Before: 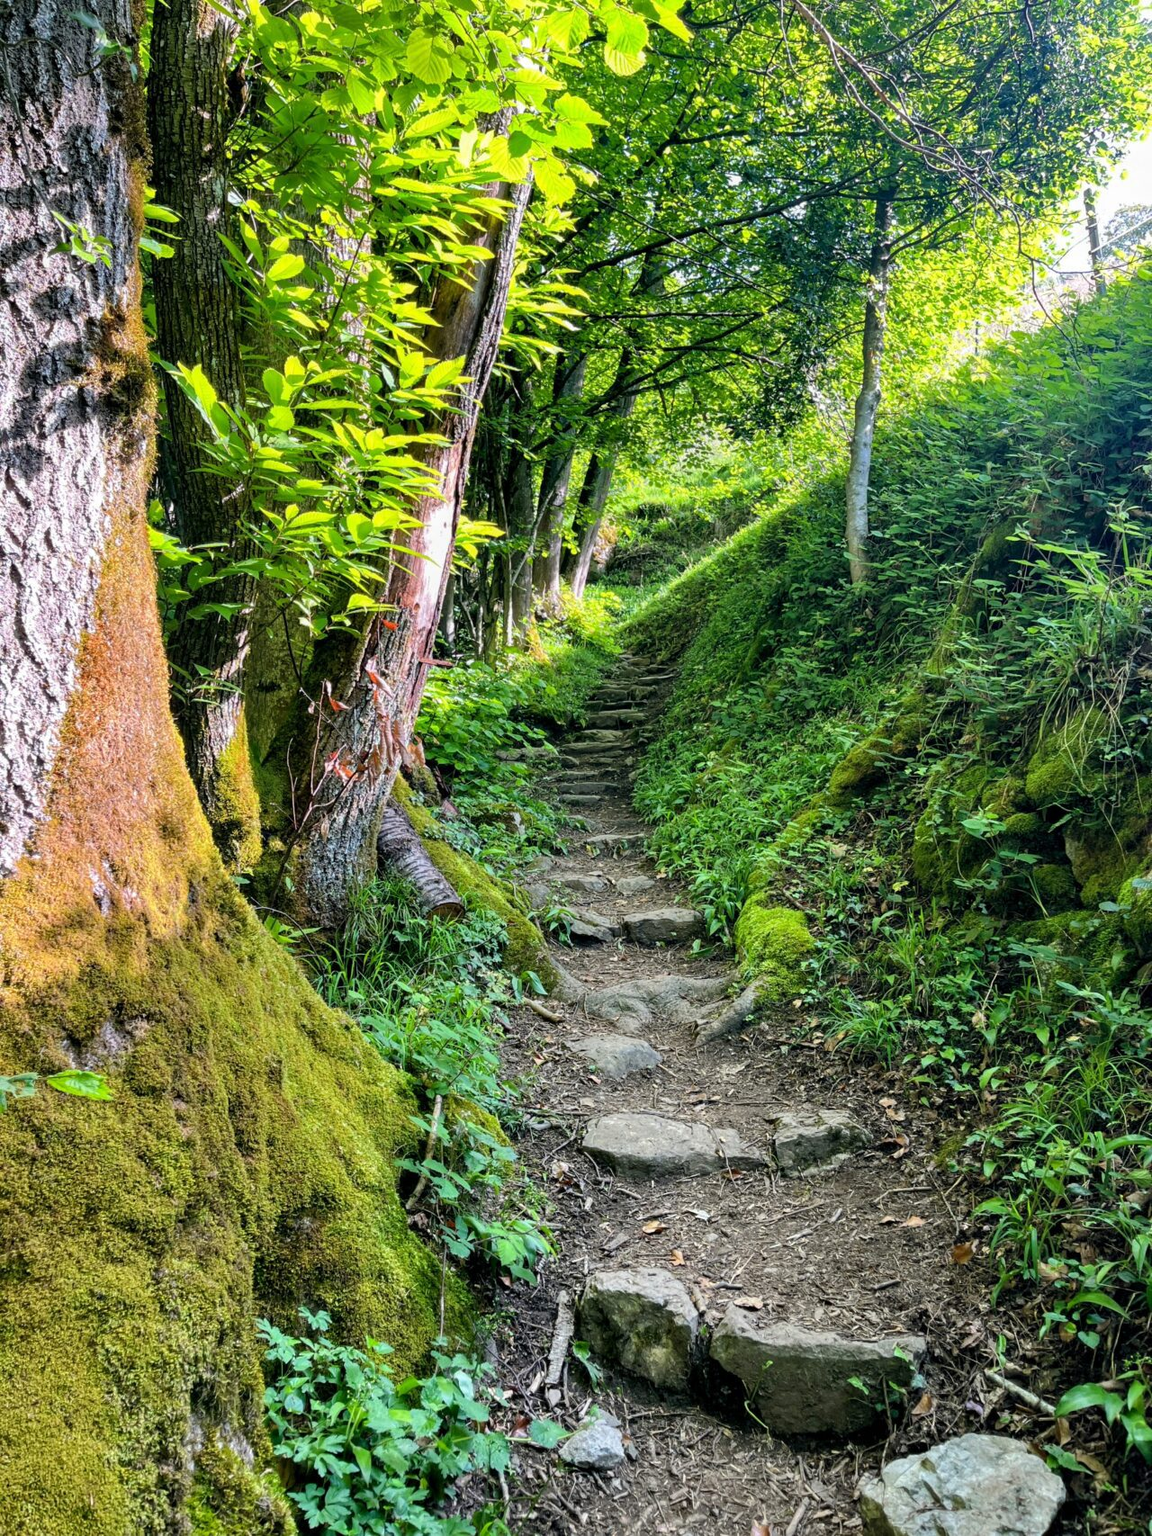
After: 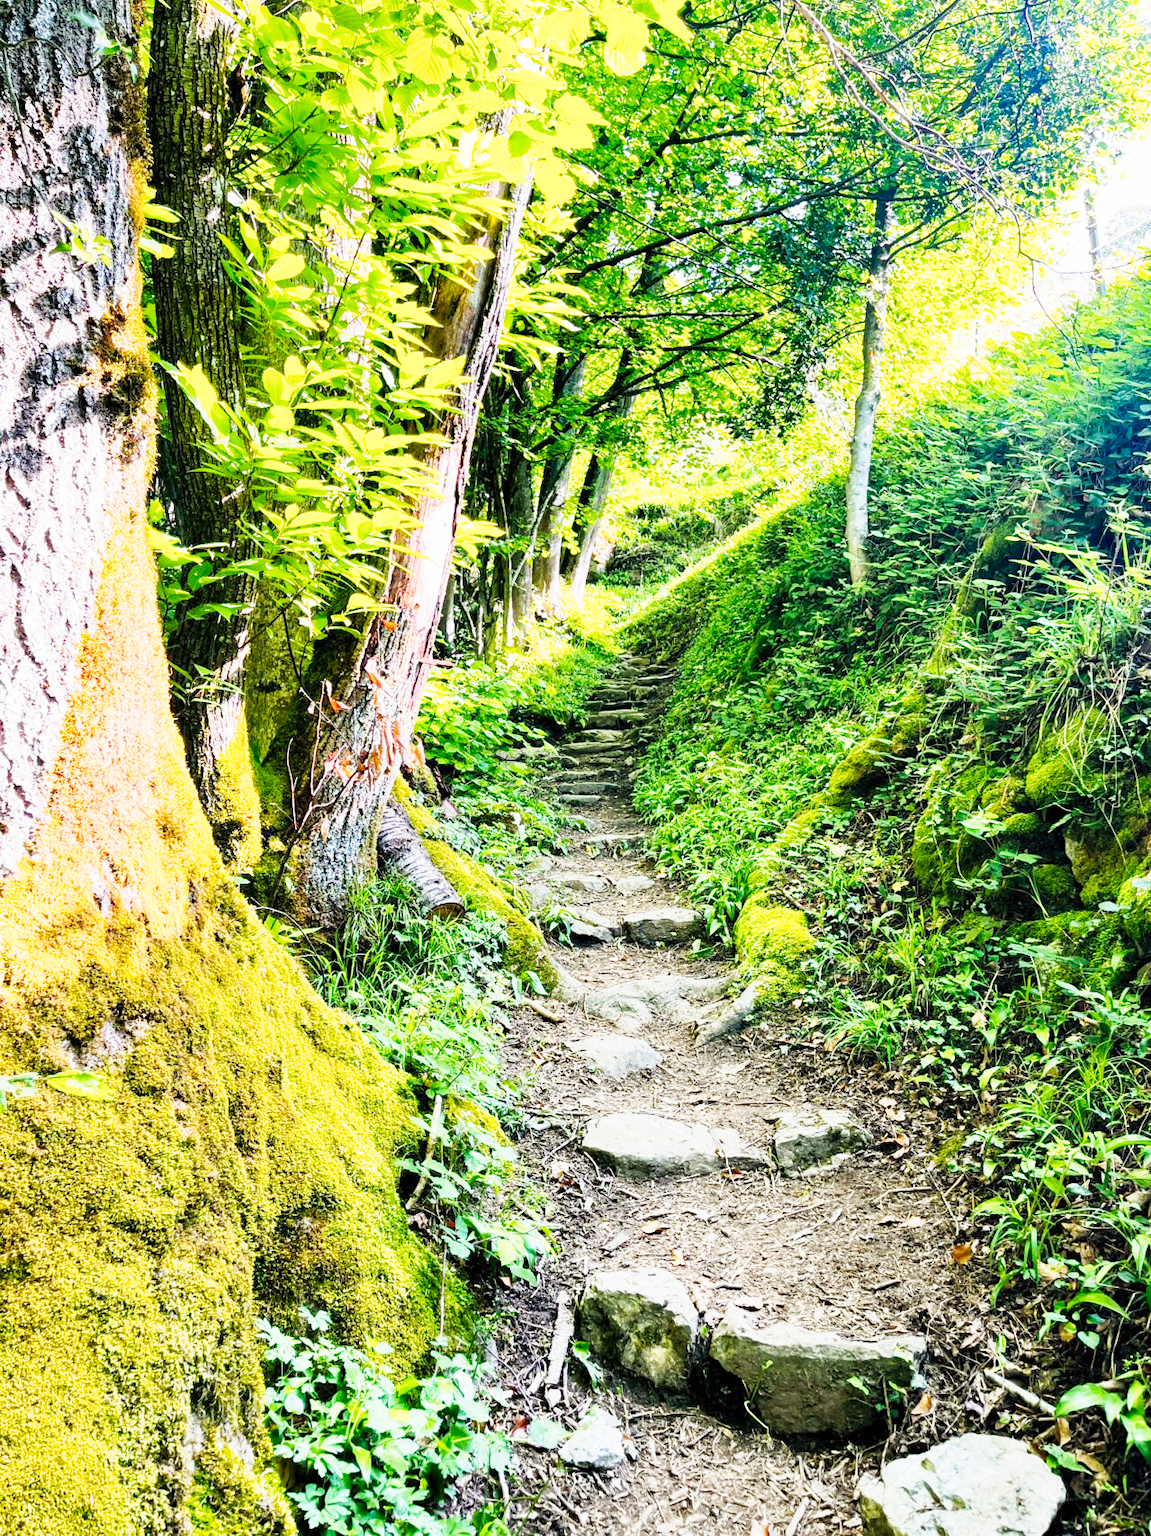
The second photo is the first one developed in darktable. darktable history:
color balance rgb: power › luminance 0.924%, power › chroma 0.382%, power › hue 36.21°, perceptual saturation grading › global saturation 0.895%, global vibrance 20%
exposure: exposure -0.053 EV, compensate highlight preservation false
tone curve: curves: ch0 [(0, 0) (0.003, 0.004) (0.011, 0.016) (0.025, 0.035) (0.044, 0.062) (0.069, 0.097) (0.1, 0.143) (0.136, 0.205) (0.177, 0.276) (0.224, 0.36) (0.277, 0.461) (0.335, 0.584) (0.399, 0.686) (0.468, 0.783) (0.543, 0.868) (0.623, 0.927) (0.709, 0.96) (0.801, 0.974) (0.898, 0.986) (1, 1)], preserve colors none
